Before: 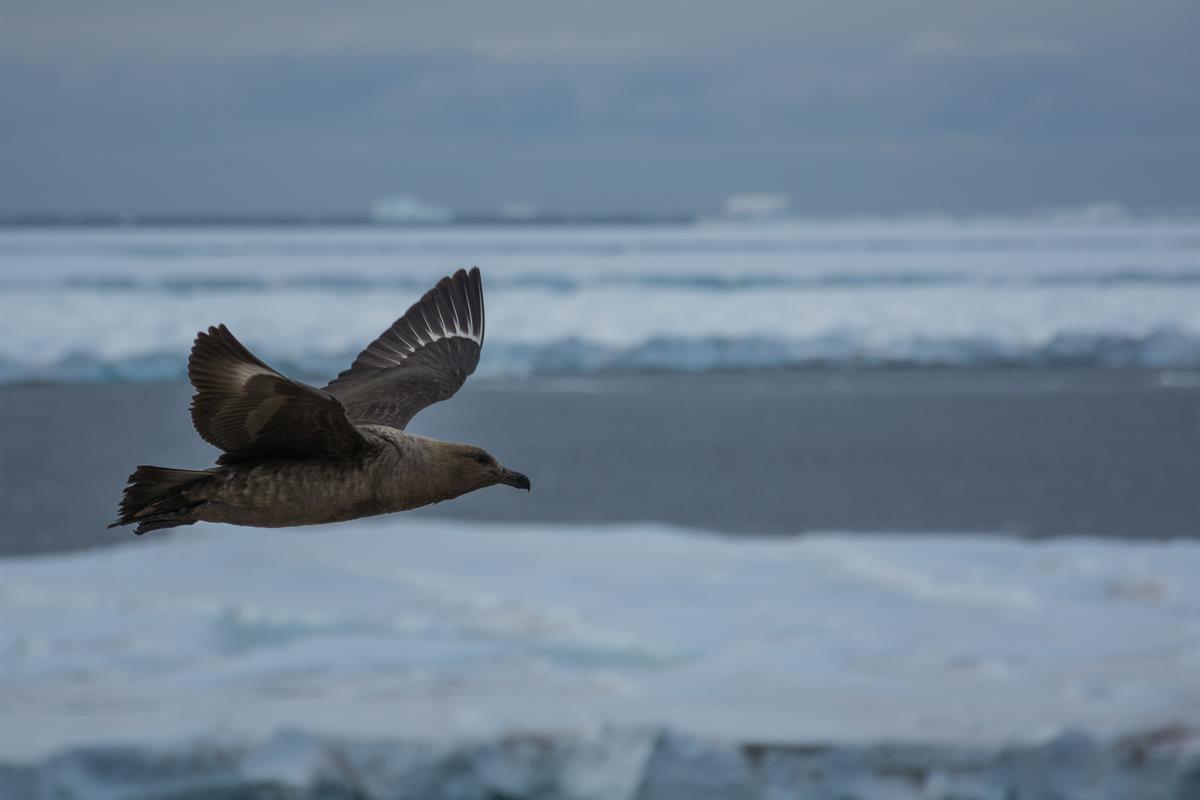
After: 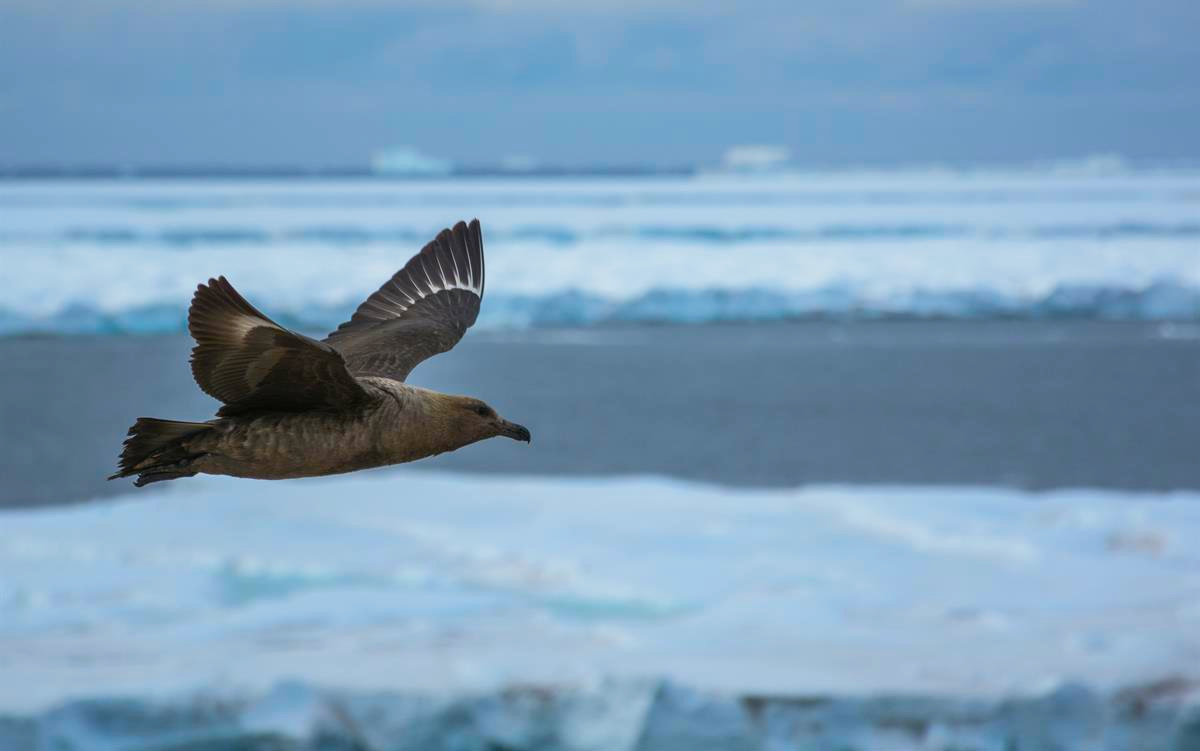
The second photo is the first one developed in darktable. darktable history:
crop and rotate: top 6.123%
color balance rgb: shadows lift › chroma 0.765%, shadows lift › hue 113.37°, linear chroma grading › global chroma 15.521%, perceptual saturation grading › global saturation 19.288%, global vibrance 20%
base curve: curves: ch0 [(0, 0) (0.579, 0.807) (1, 1)], preserve colors none
